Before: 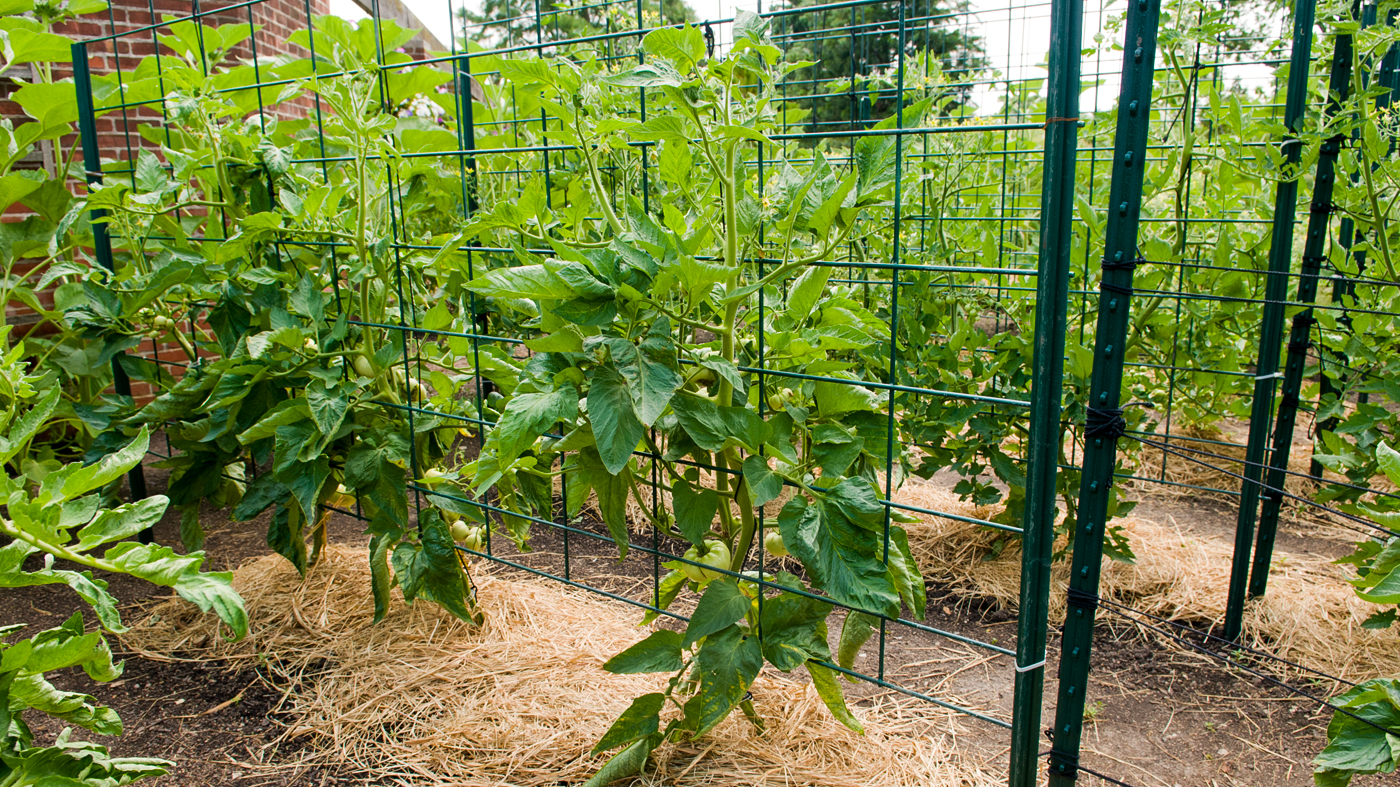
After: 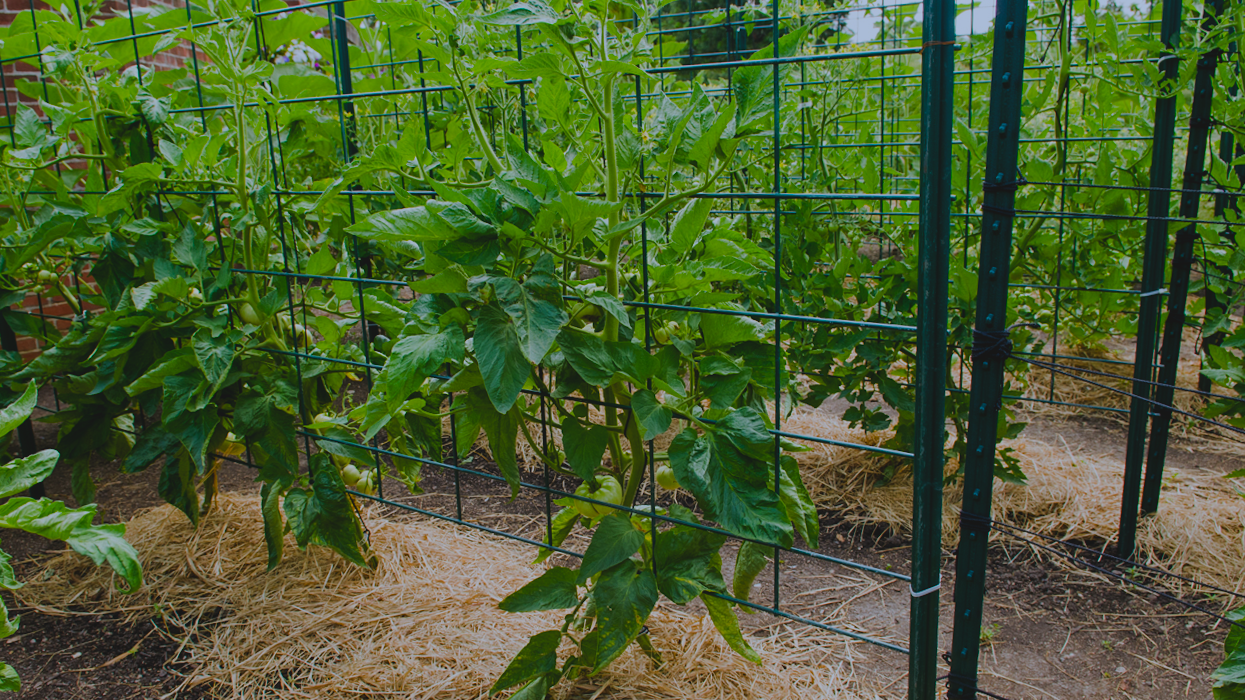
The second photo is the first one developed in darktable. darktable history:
crop and rotate: angle 1.96°, left 5.673%, top 5.673%
color correction: saturation 1.32
exposure: black level correction -0.016, exposure -1.018 EV, compensate highlight preservation false
white balance: red 0.931, blue 1.11
